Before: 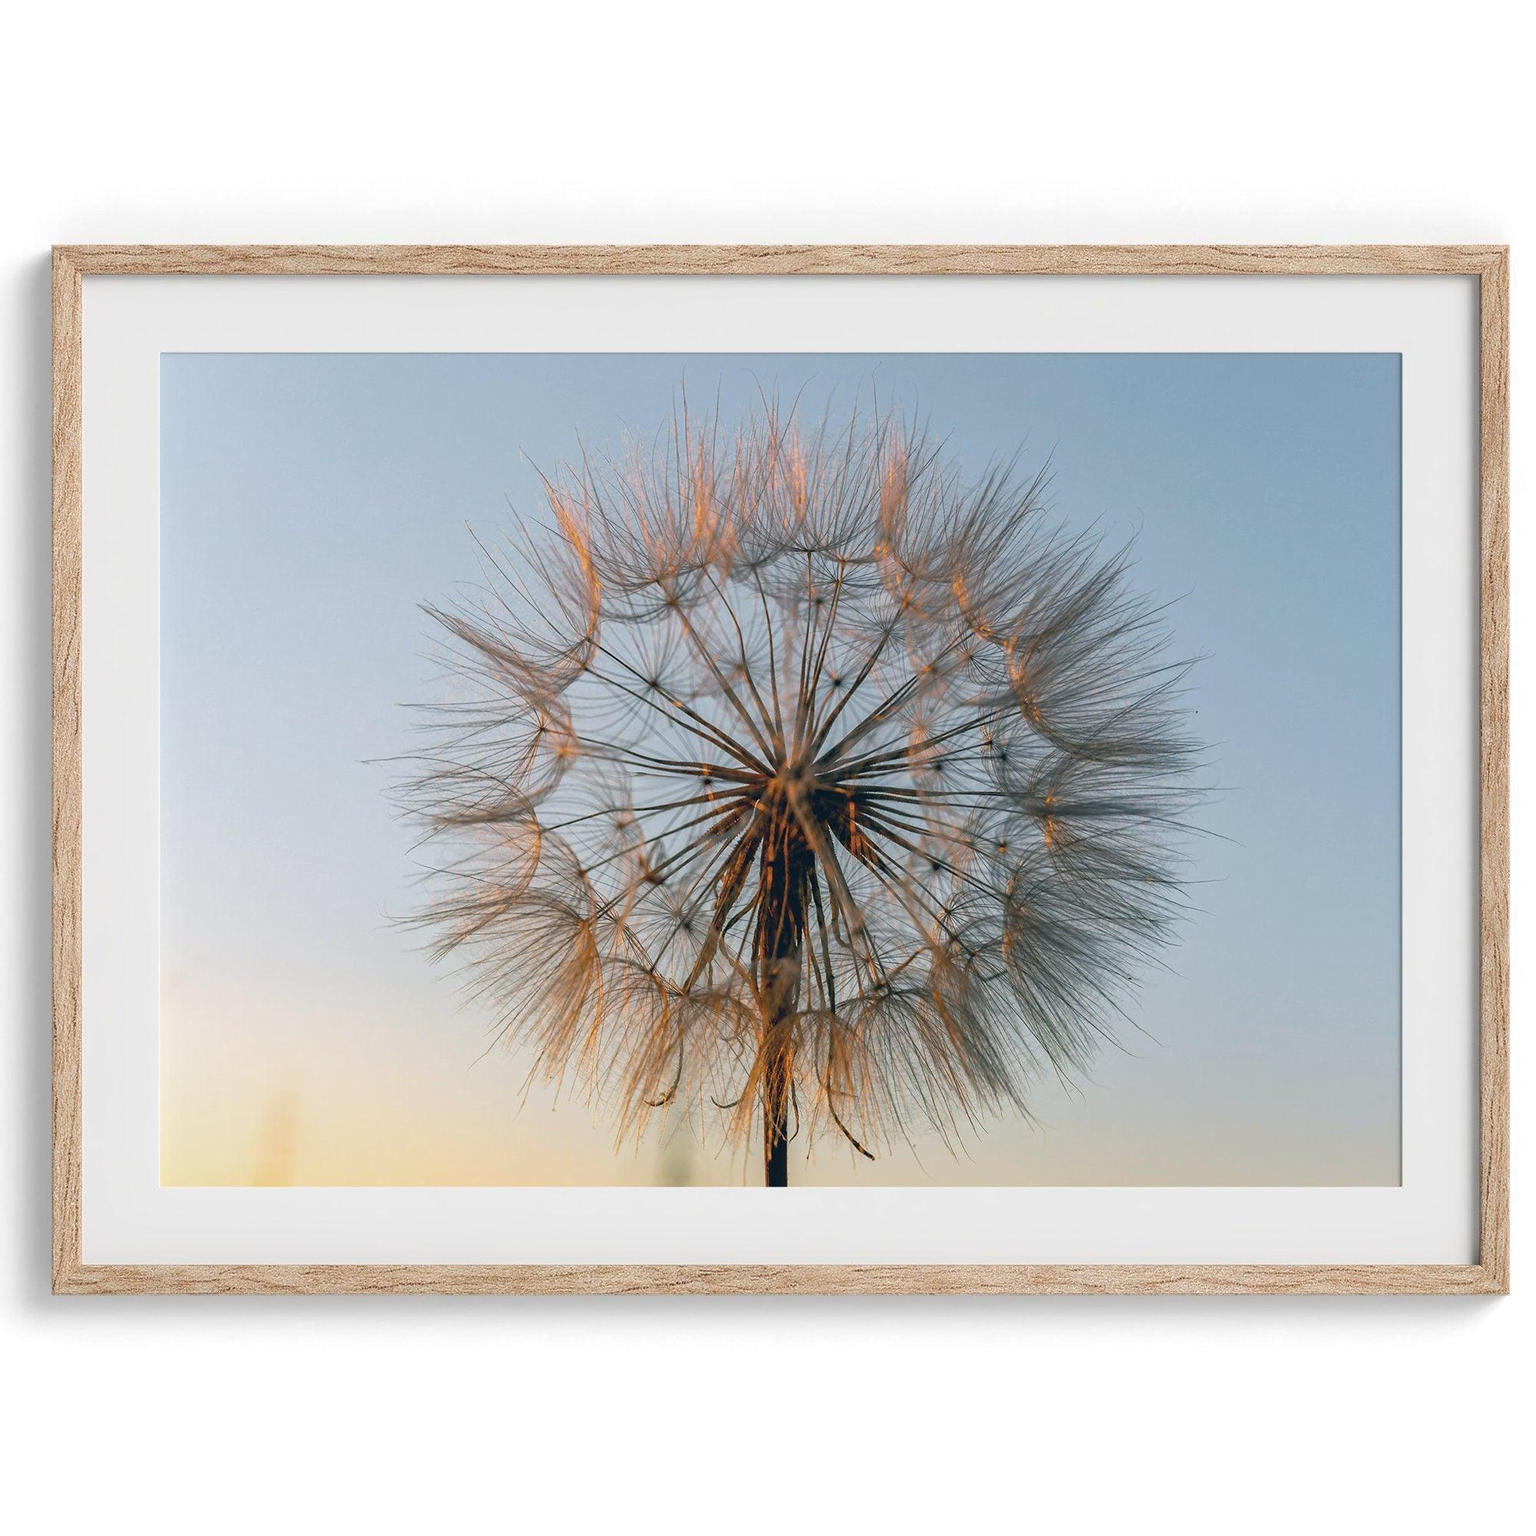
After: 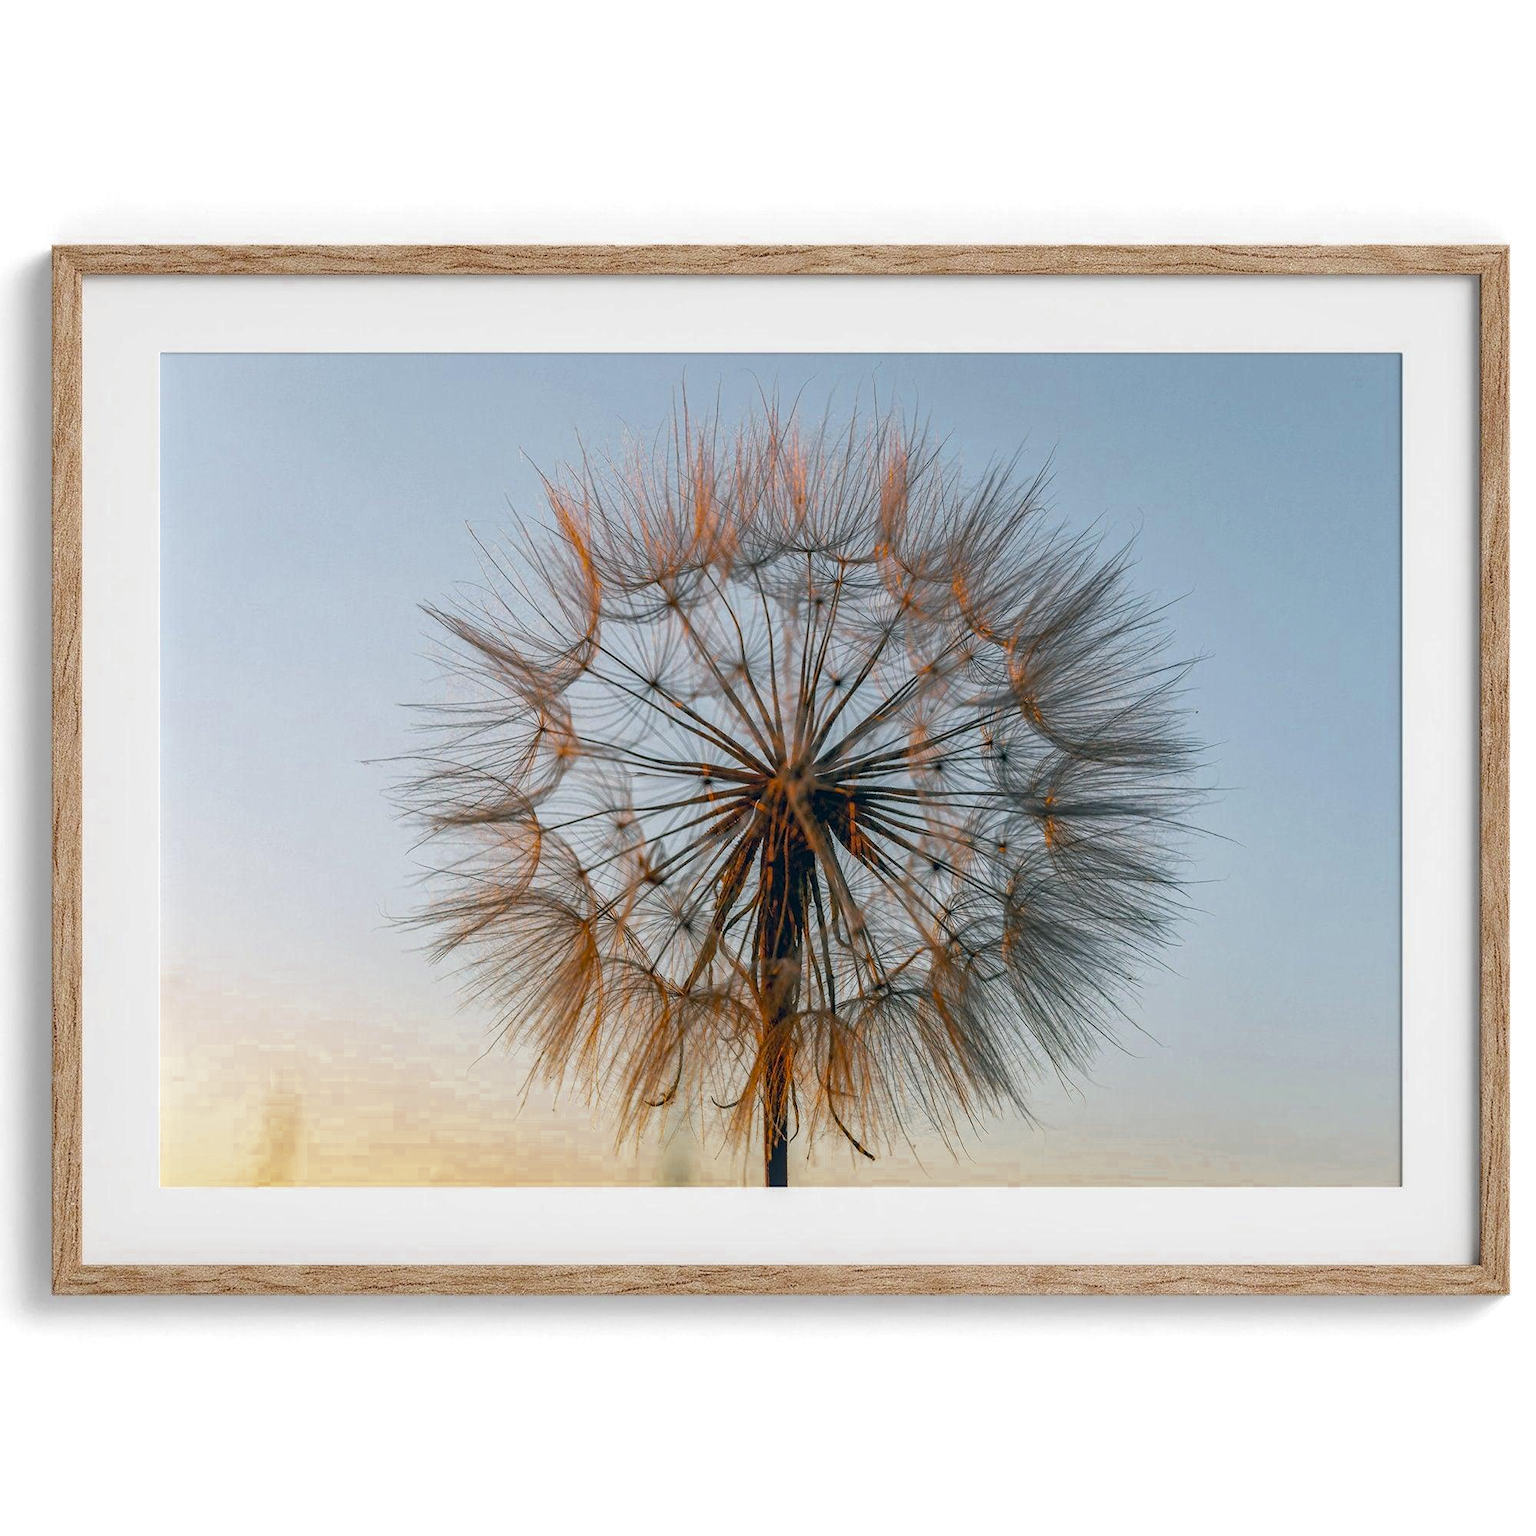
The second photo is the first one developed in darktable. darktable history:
local contrast: on, module defaults
color zones: curves: ch0 [(0.11, 0.396) (0.195, 0.36) (0.25, 0.5) (0.303, 0.412) (0.357, 0.544) (0.75, 0.5) (0.967, 0.328)]; ch1 [(0, 0.468) (0.112, 0.512) (0.202, 0.6) (0.25, 0.5) (0.307, 0.352) (0.357, 0.544) (0.75, 0.5) (0.963, 0.524)]
